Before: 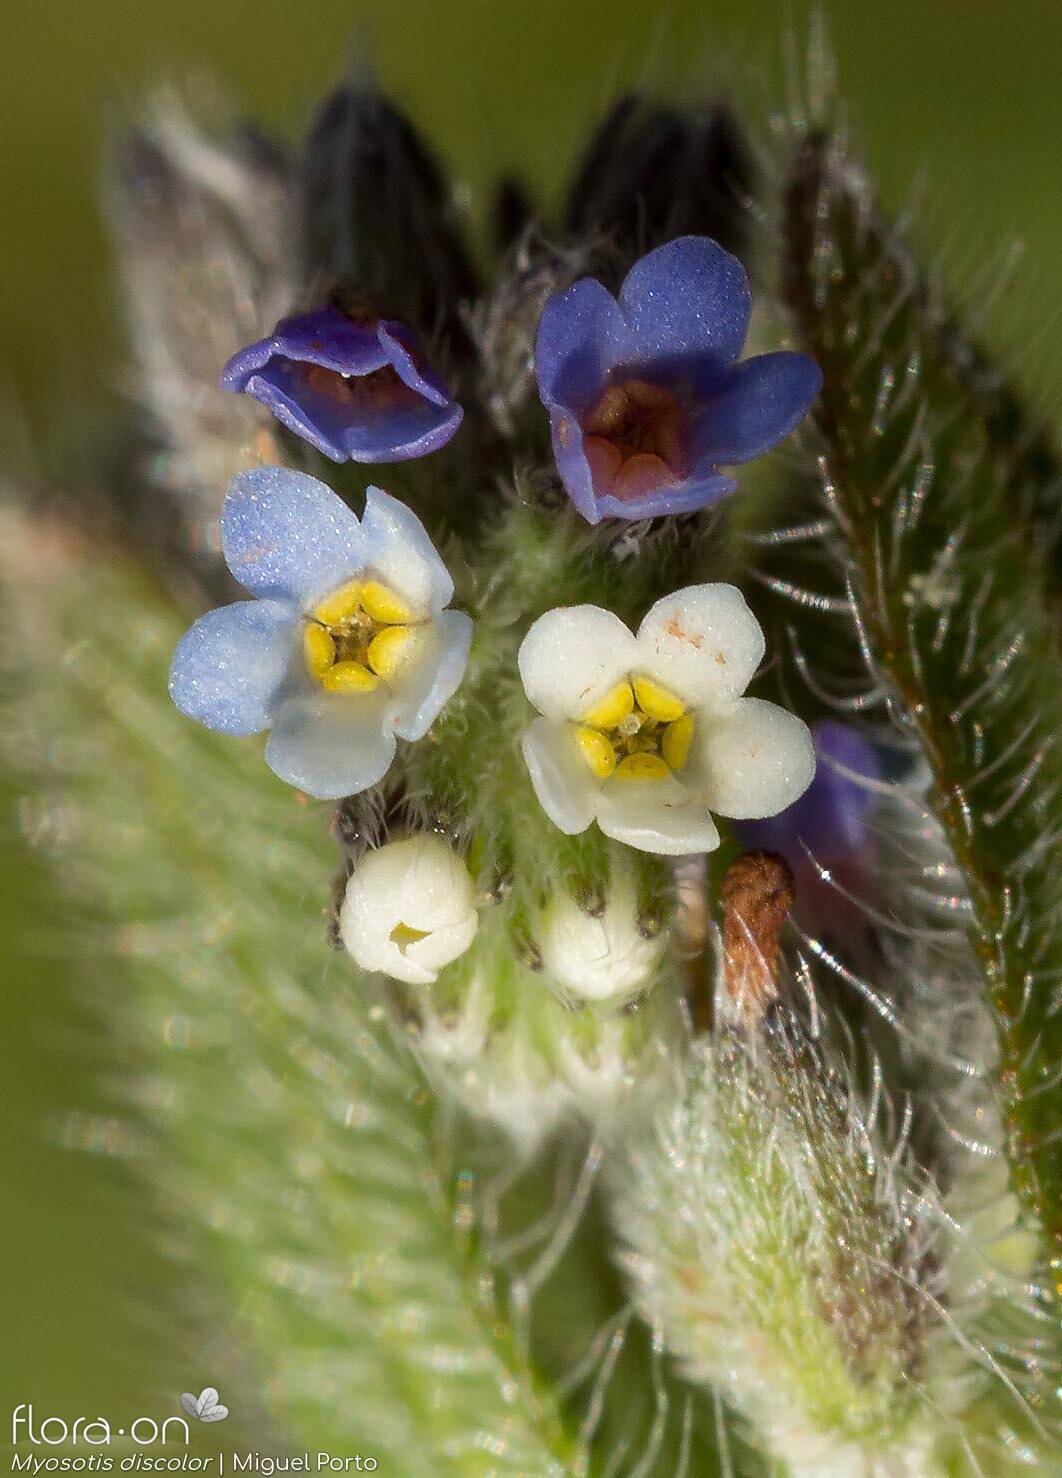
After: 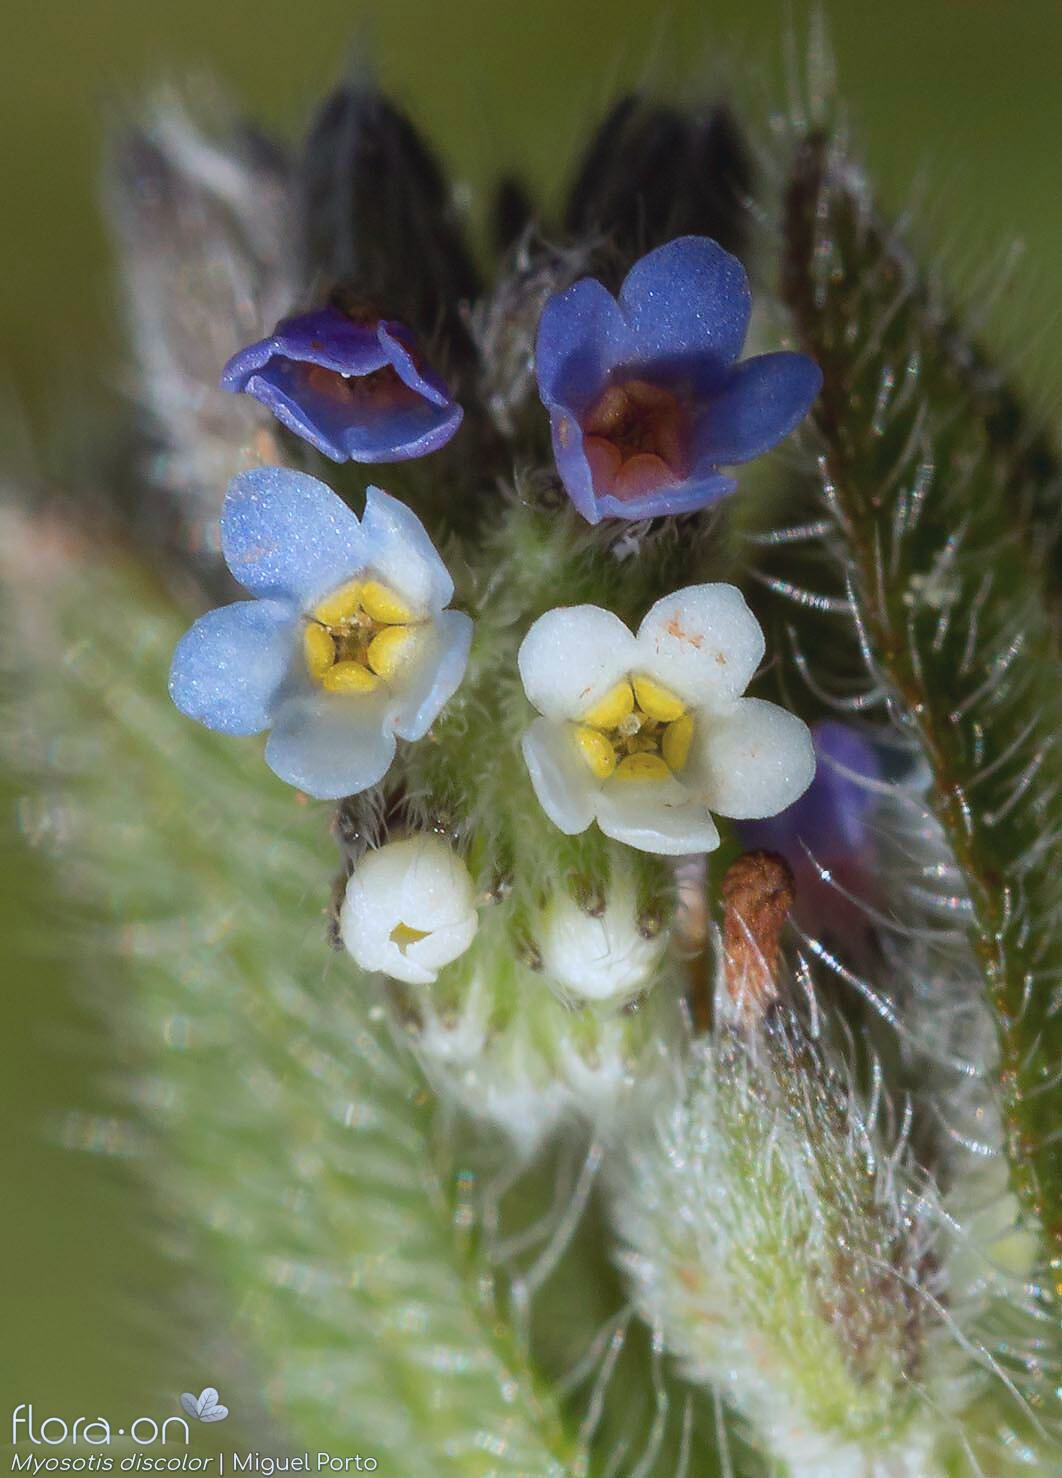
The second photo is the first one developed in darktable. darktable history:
color correction: highlights a* -2.24, highlights b* -18.1
contrast brightness saturation: contrast -0.11
